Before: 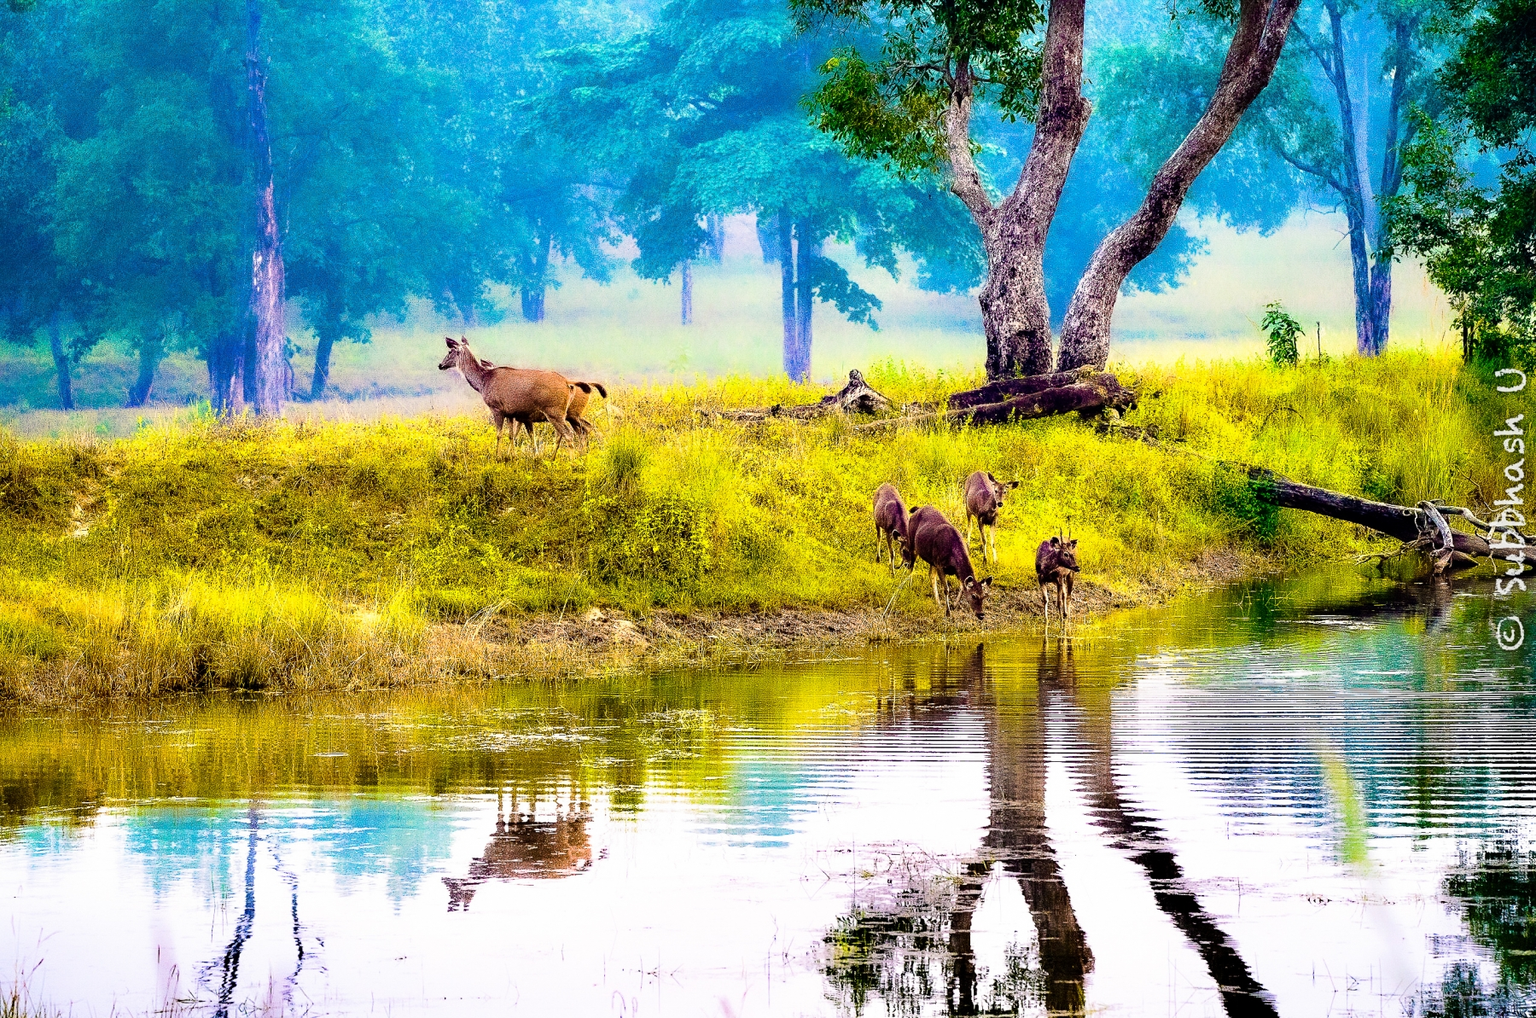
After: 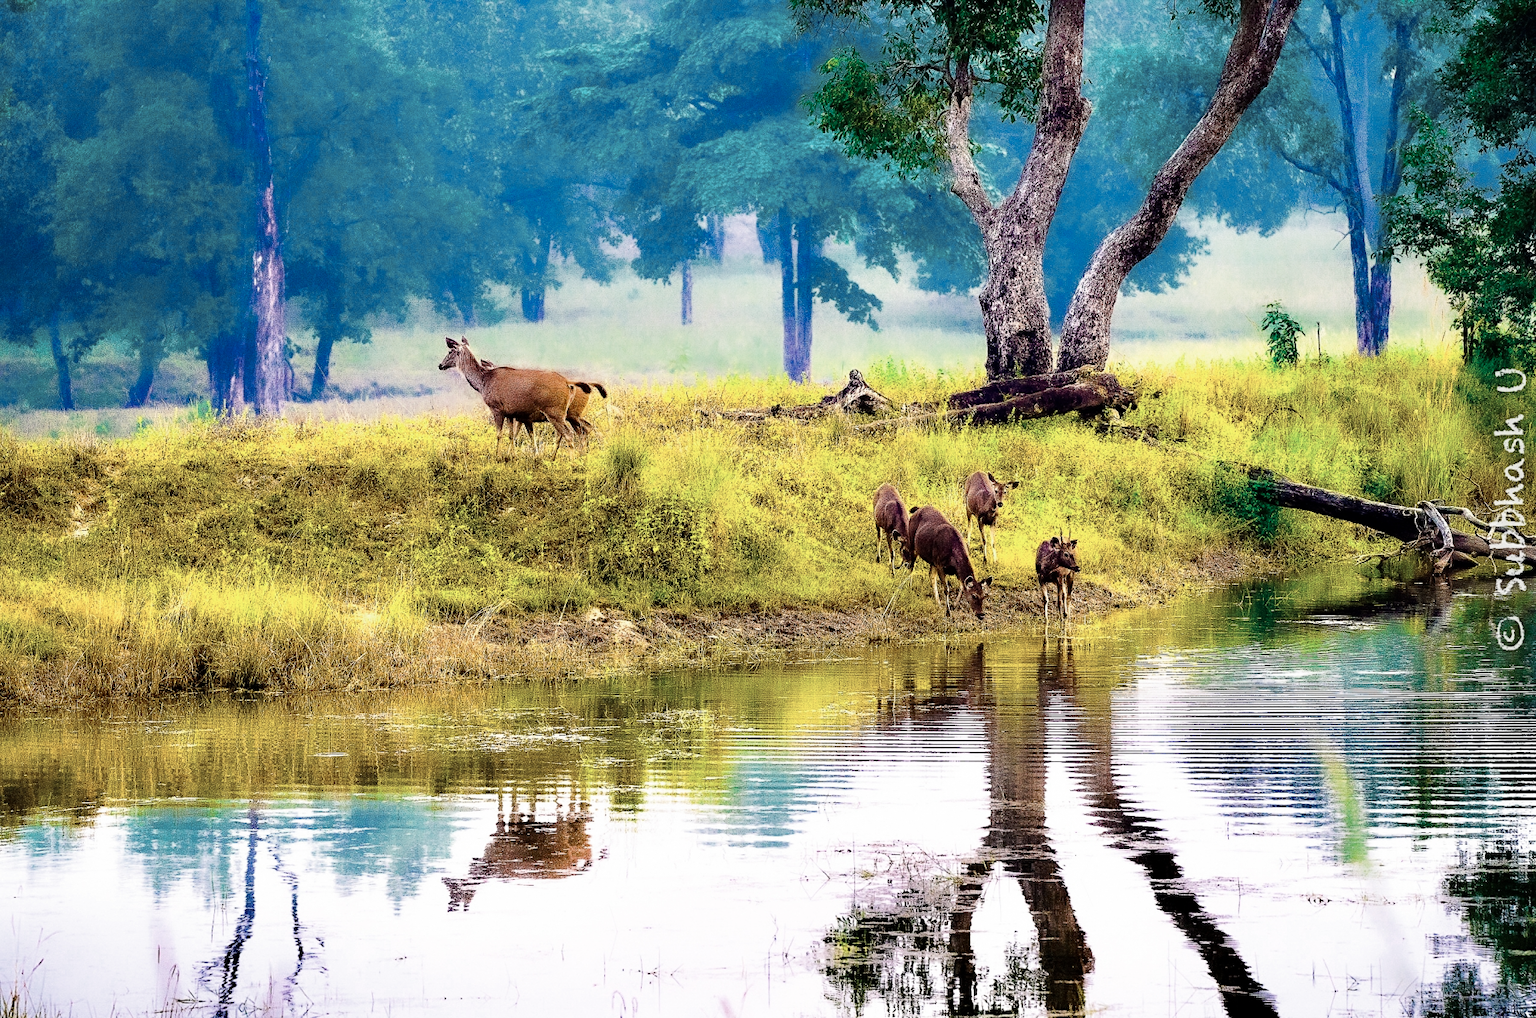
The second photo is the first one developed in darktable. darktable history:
color zones: curves: ch0 [(0, 0.5) (0.125, 0.4) (0.25, 0.5) (0.375, 0.4) (0.5, 0.4) (0.625, 0.35) (0.75, 0.35) (0.875, 0.5)]; ch1 [(0, 0.35) (0.125, 0.45) (0.25, 0.35) (0.375, 0.35) (0.5, 0.35) (0.625, 0.35) (0.75, 0.45) (0.875, 0.35)]; ch2 [(0, 0.6) (0.125, 0.5) (0.25, 0.5) (0.375, 0.6) (0.5, 0.6) (0.625, 0.5) (0.75, 0.5) (0.875, 0.5)]
contrast brightness saturation: contrast 0.05
